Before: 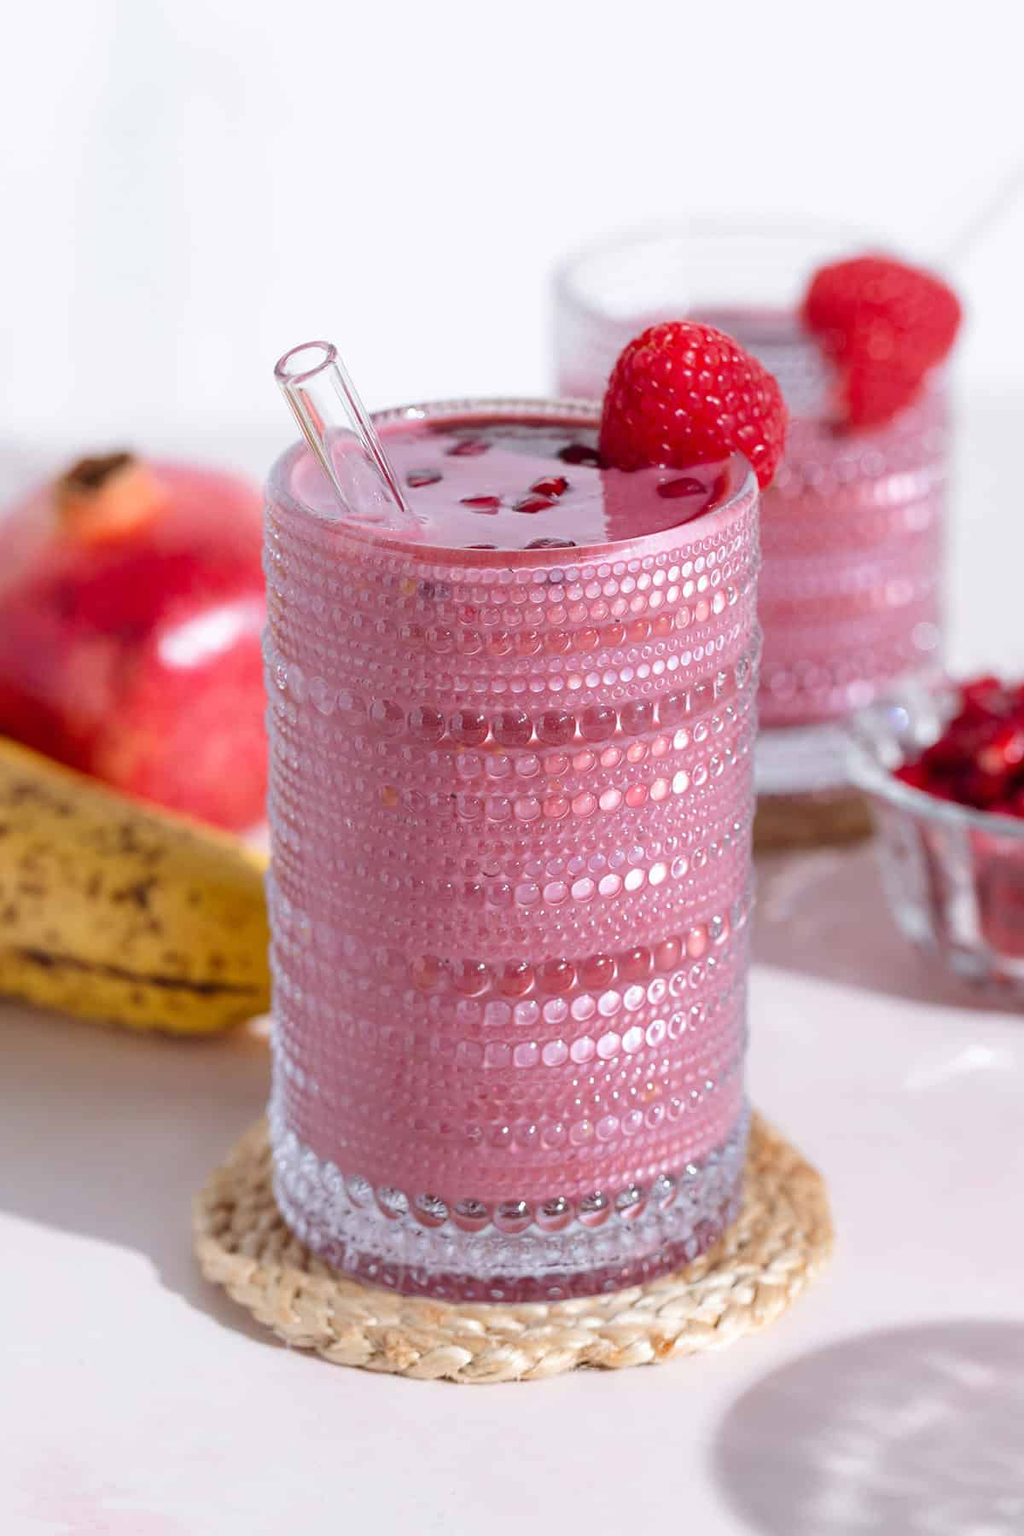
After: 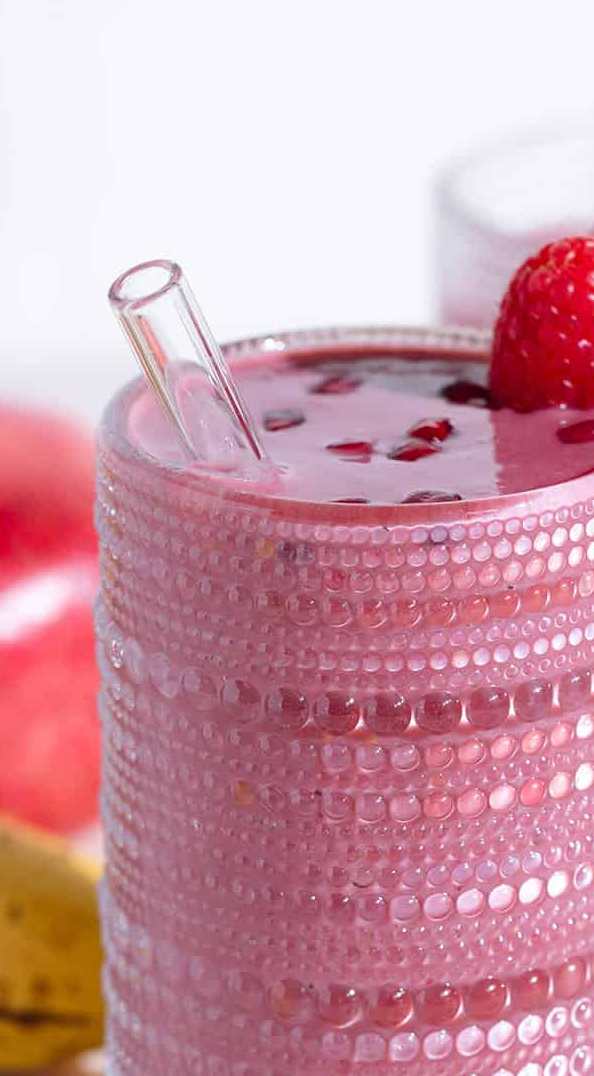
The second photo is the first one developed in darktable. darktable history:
crop: left 17.824%, top 7.809%, right 32.664%, bottom 32.387%
